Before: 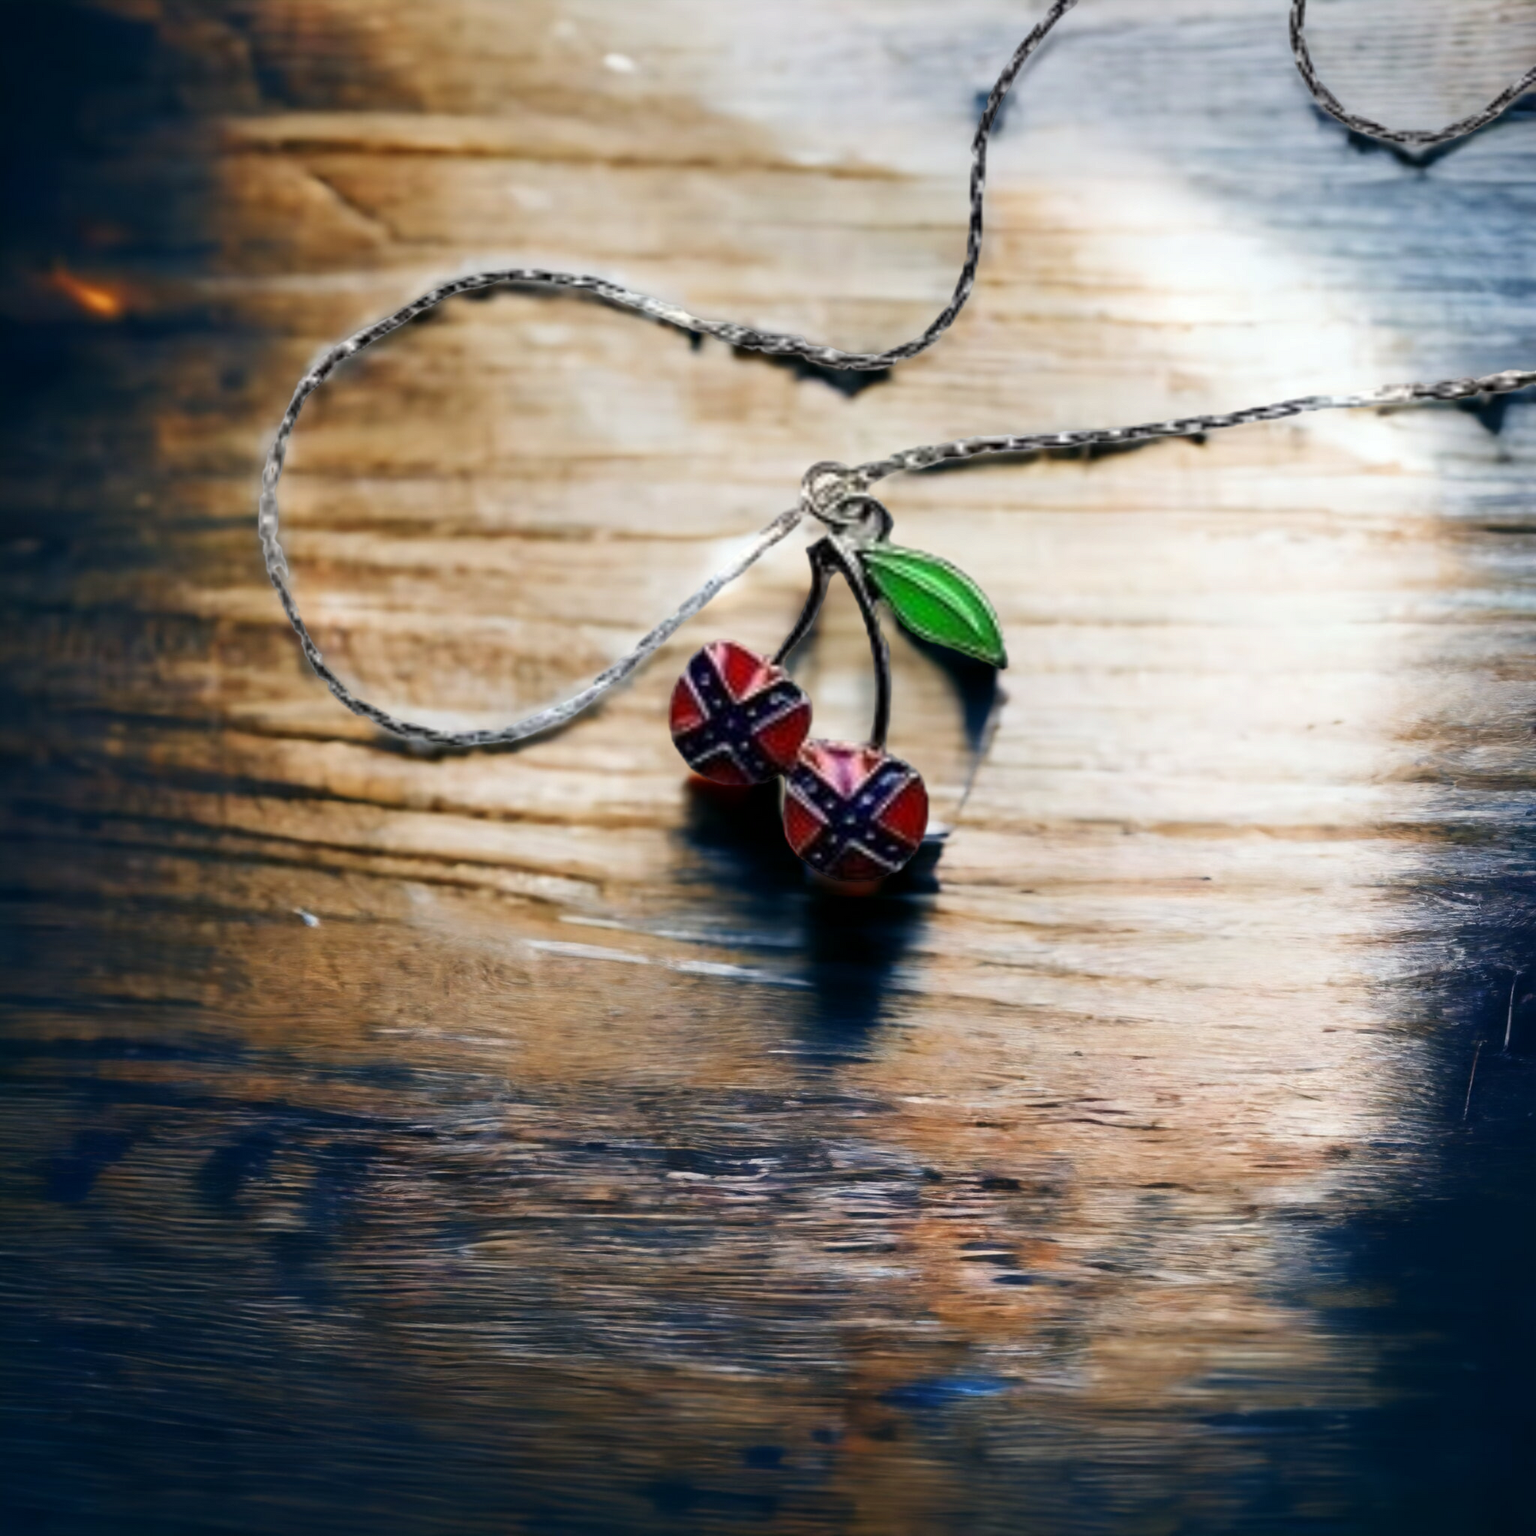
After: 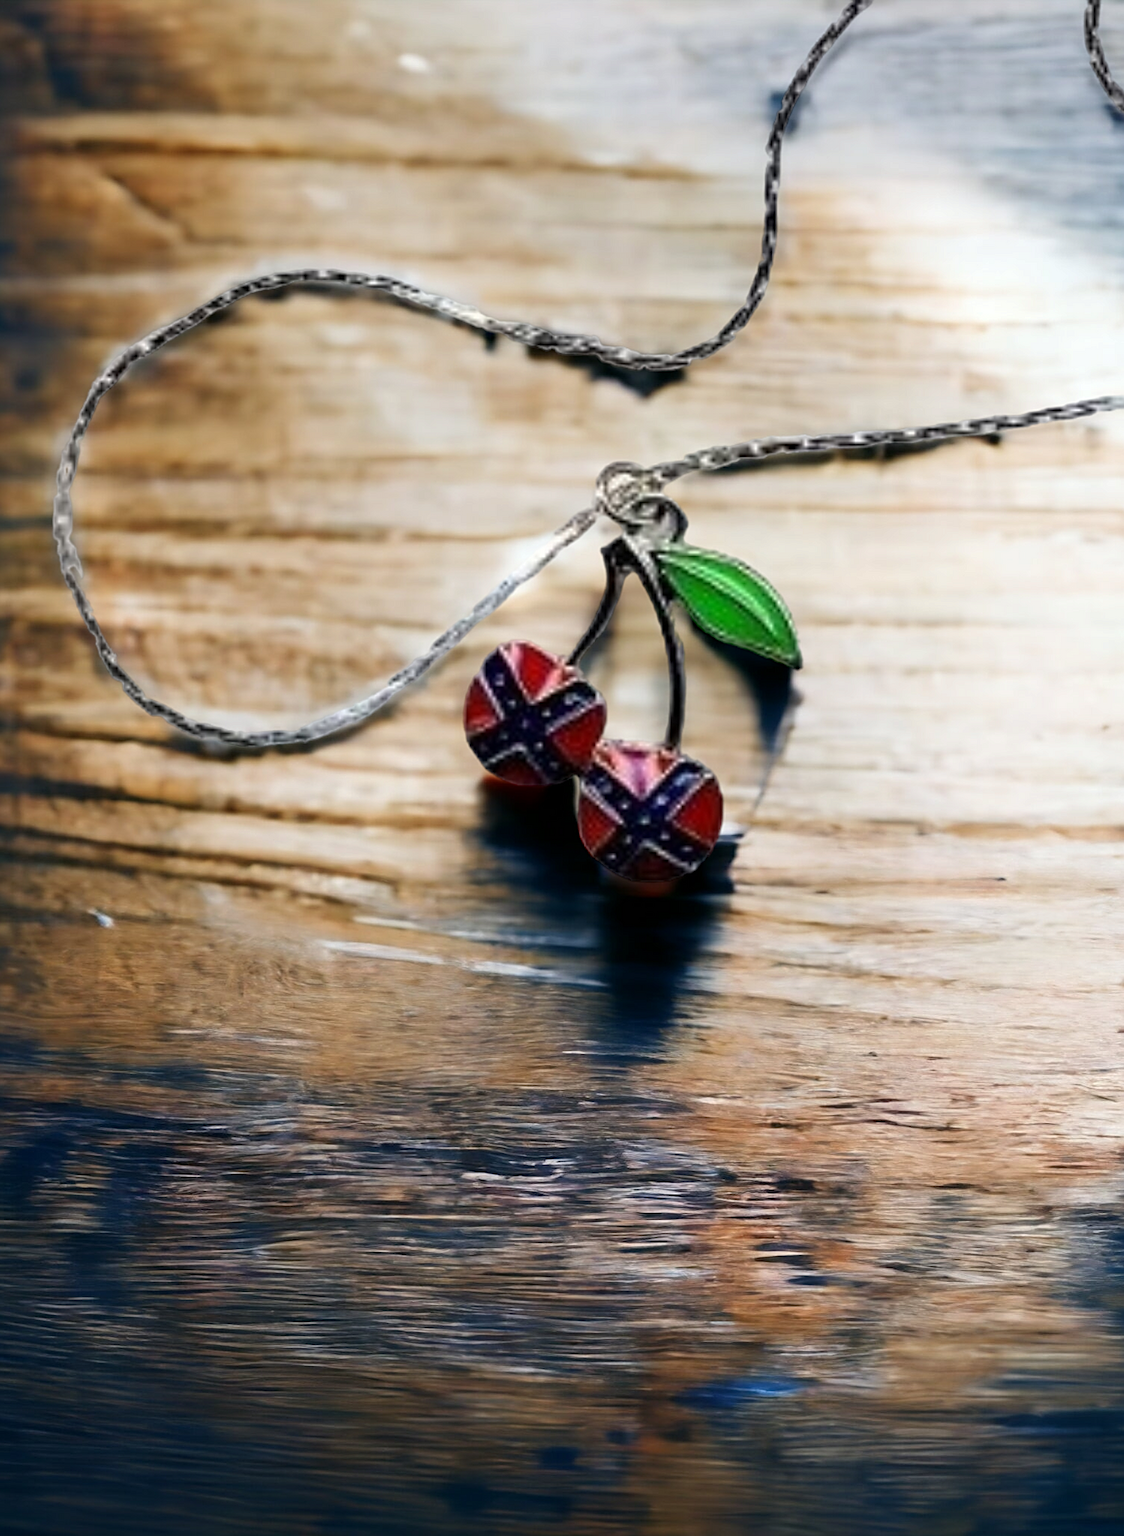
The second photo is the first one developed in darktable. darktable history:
sharpen: on, module defaults
crop: left 13.443%, right 13.31%
